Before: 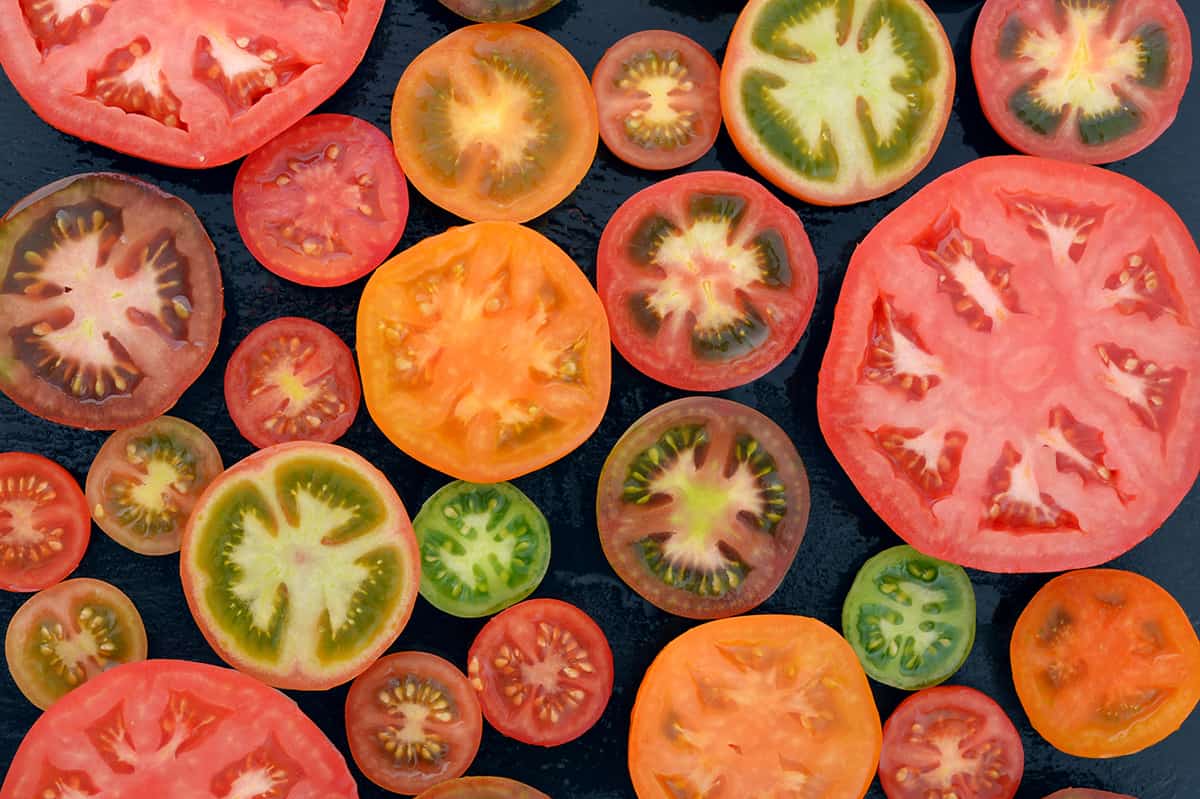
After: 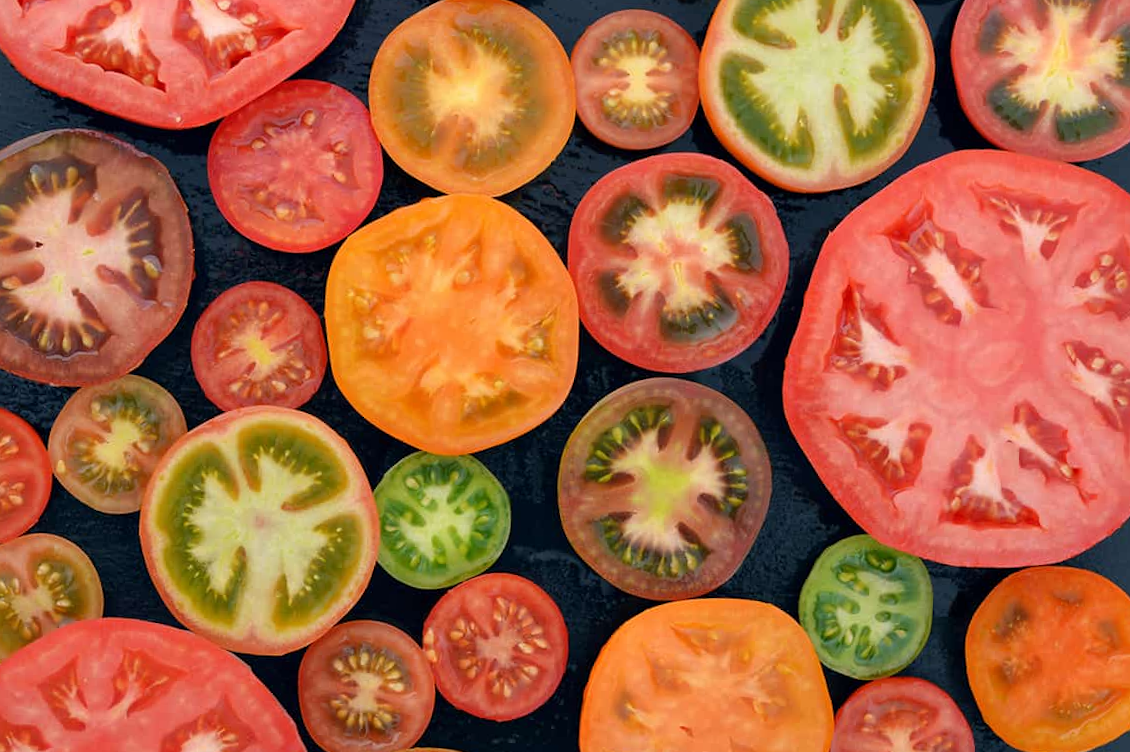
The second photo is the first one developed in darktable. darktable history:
shadows and highlights: soften with gaussian
crop and rotate: angle -2.38°
